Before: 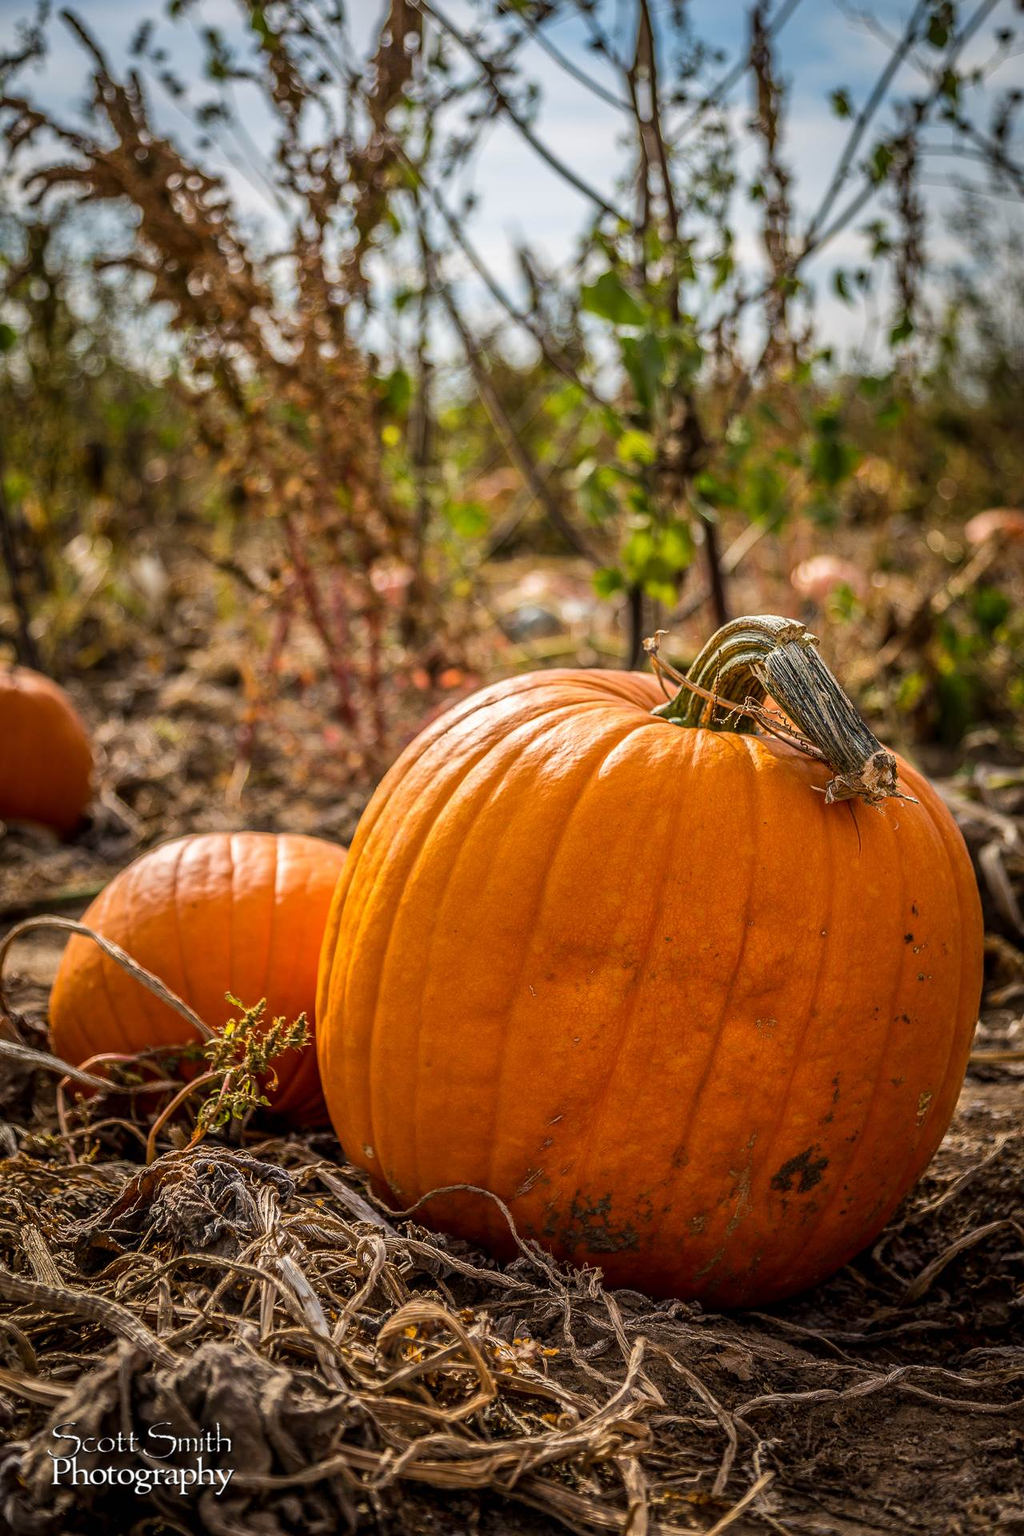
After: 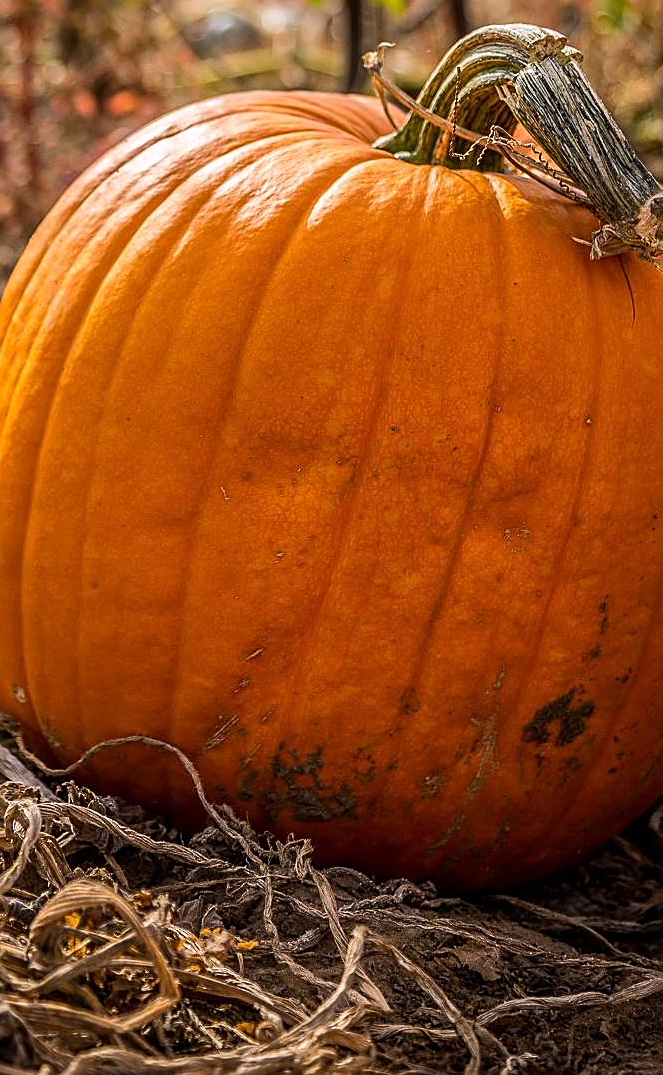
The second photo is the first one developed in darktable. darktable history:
sharpen: on, module defaults
white balance: red 1.009, blue 1.027
crop: left 34.479%, top 38.822%, right 13.718%, bottom 5.172%
